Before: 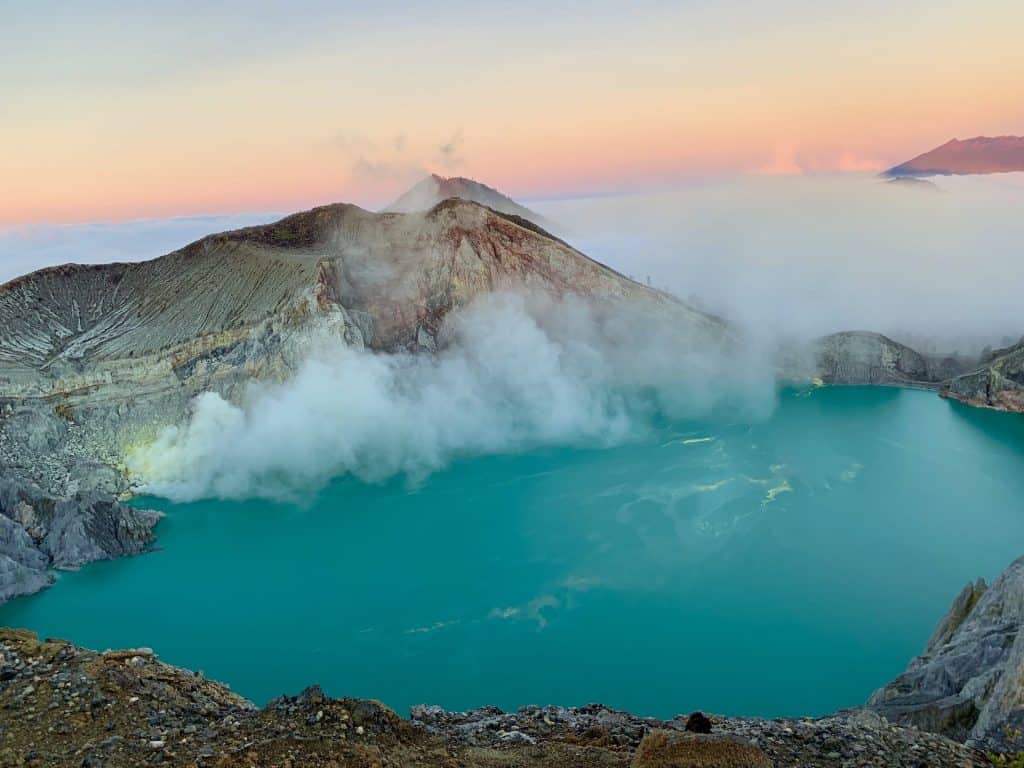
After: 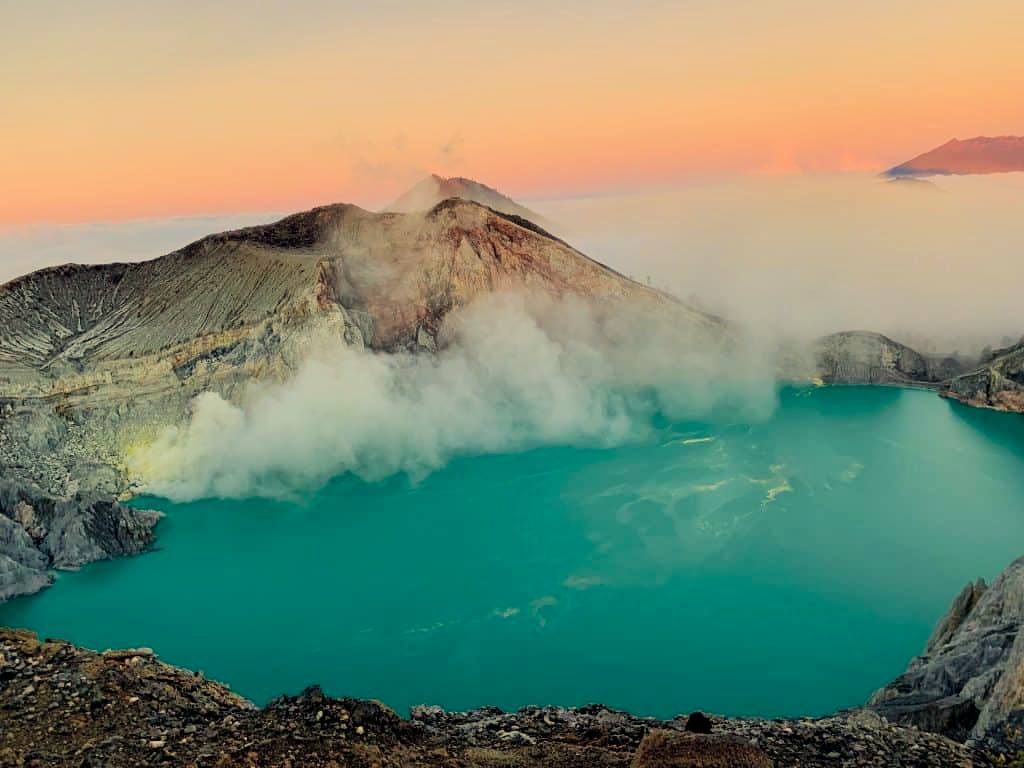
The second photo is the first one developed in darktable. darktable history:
color balance rgb: shadows lift › hue 87.51°, highlights gain › chroma 1.35%, highlights gain › hue 55.1°, global offset › chroma 0.13%, global offset › hue 253.66°, perceptual saturation grading › global saturation 16.38%
white balance: red 1.123, blue 0.83
filmic rgb: black relative exposure -5 EV, hardness 2.88, contrast 1.2
